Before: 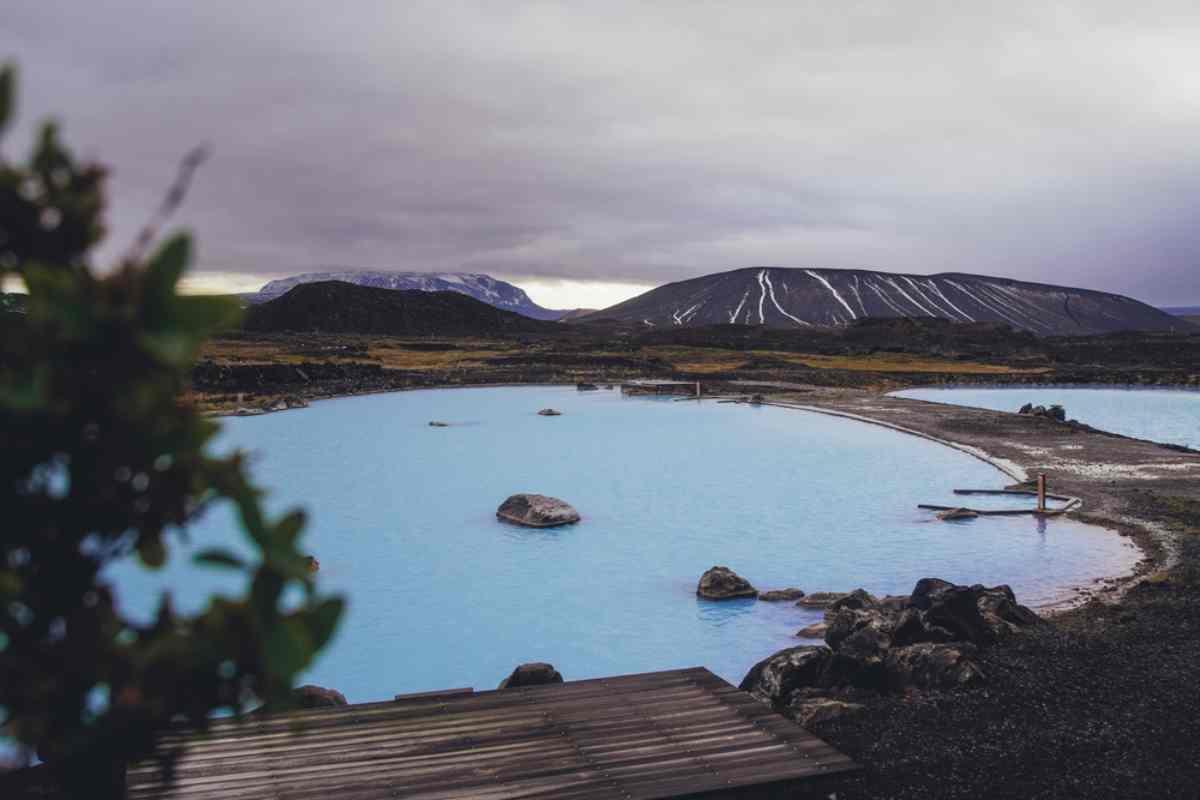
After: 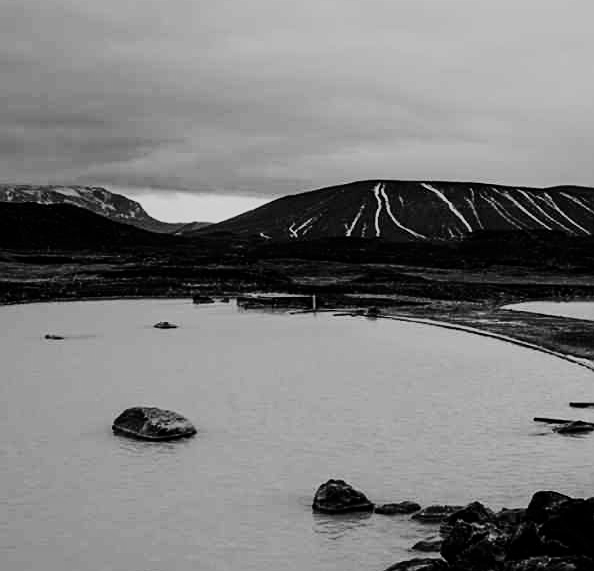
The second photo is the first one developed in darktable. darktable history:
sharpen: on, module defaults
white balance: red 1.066, blue 1.119
contrast brightness saturation: brightness -1, saturation 1
exposure: black level correction 0, exposure 1.2 EV, compensate highlight preservation false
sigmoid: skew -0.2, preserve hue 0%, red attenuation 0.1, red rotation 0.035, green attenuation 0.1, green rotation -0.017, blue attenuation 0.15, blue rotation -0.052, base primaries Rec2020
monochrome: a 32, b 64, size 2.3
crop: left 32.075%, top 10.976%, right 18.355%, bottom 17.596%
